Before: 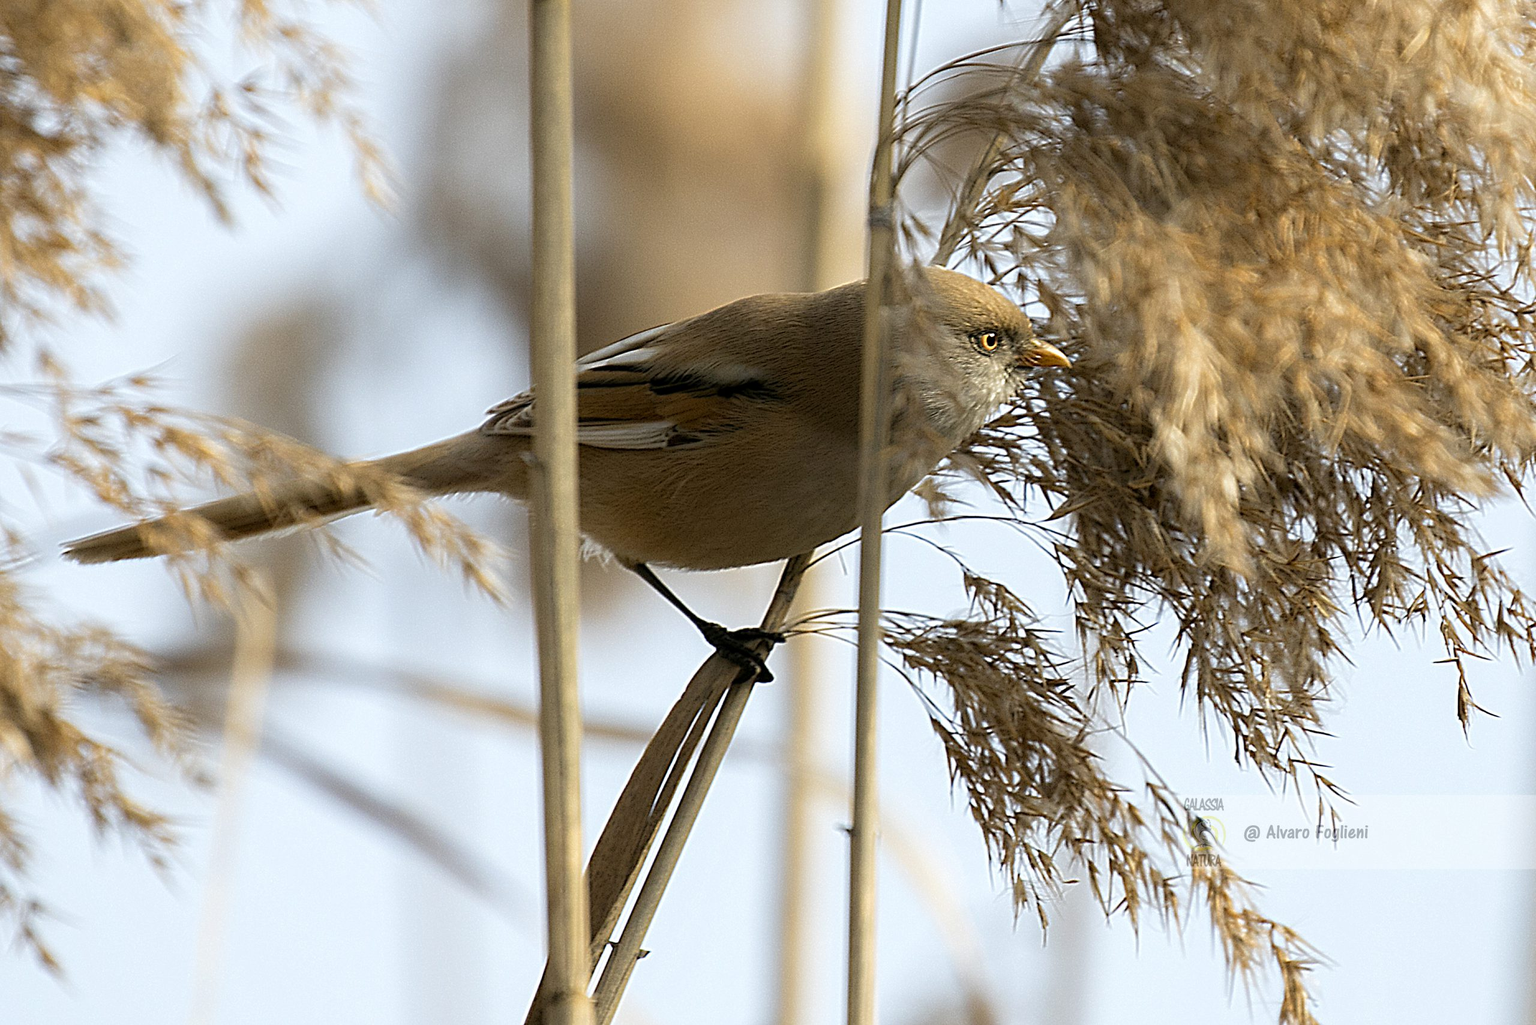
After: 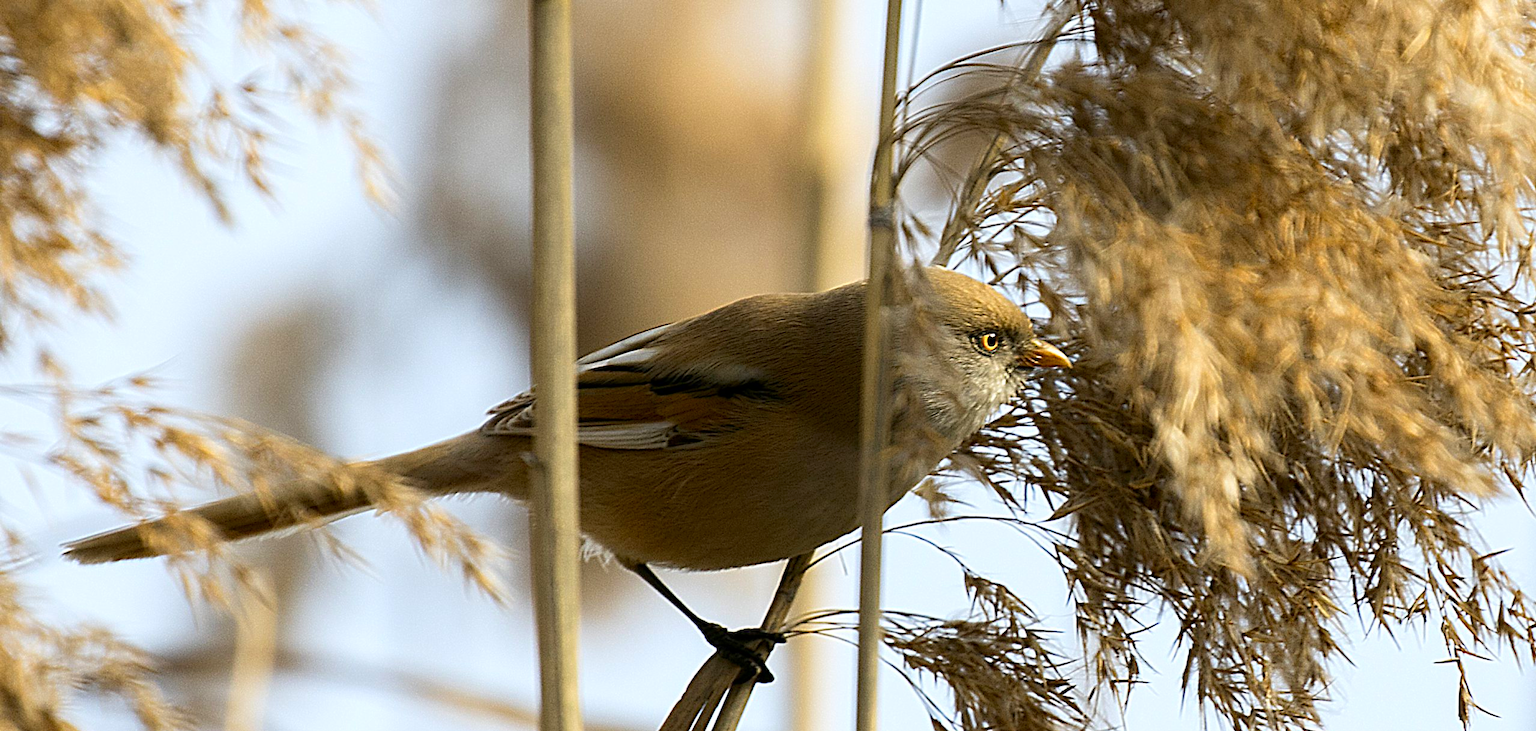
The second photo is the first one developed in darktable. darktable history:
contrast brightness saturation: contrast 0.16, saturation 0.32
crop: bottom 28.576%
